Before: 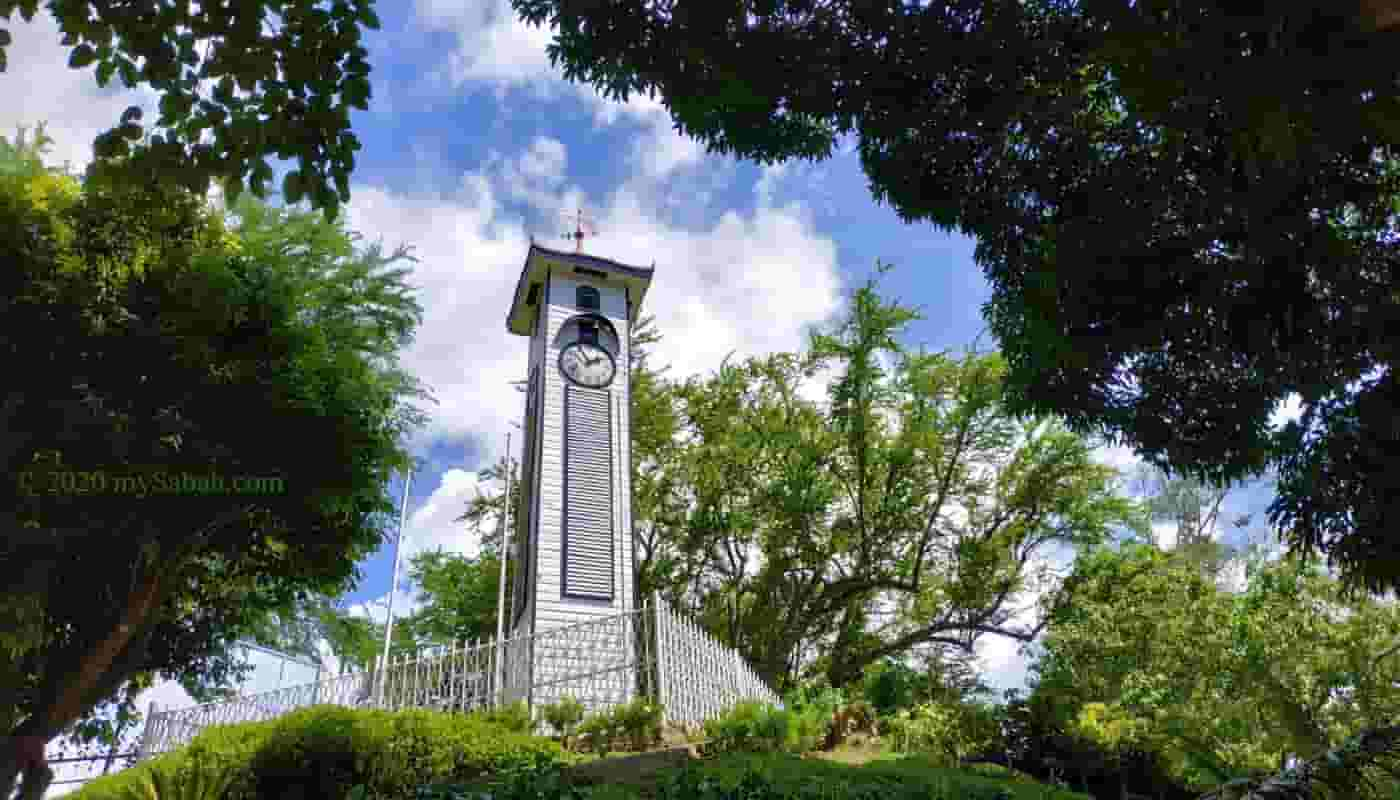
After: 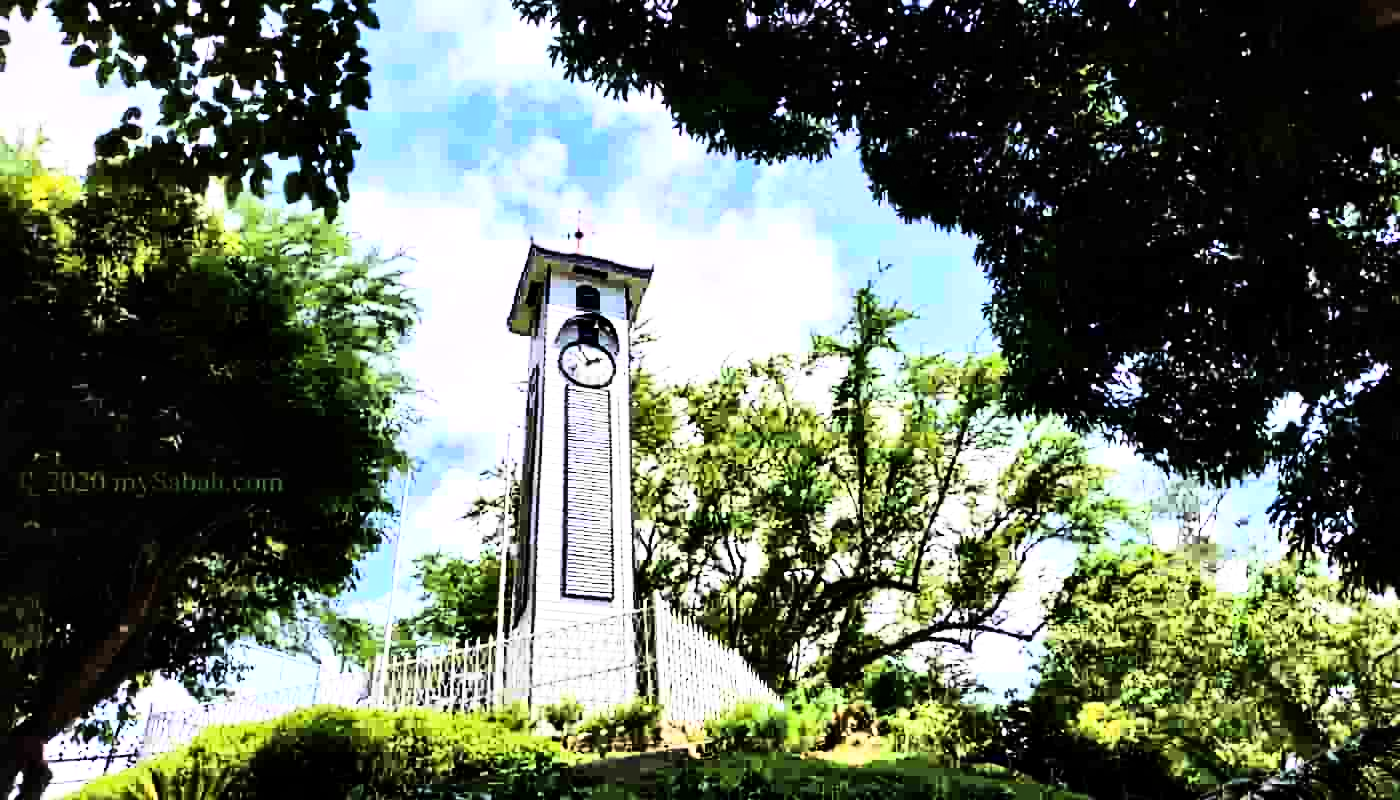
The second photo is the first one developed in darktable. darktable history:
tone equalizer: -8 EV -0.417 EV, -7 EV -0.389 EV, -6 EV -0.333 EV, -5 EV -0.222 EV, -3 EV 0.222 EV, -2 EV 0.333 EV, -1 EV 0.389 EV, +0 EV 0.417 EV, edges refinement/feathering 500, mask exposure compensation -1.57 EV, preserve details no
contrast equalizer: y [[0.546, 0.552, 0.554, 0.554, 0.552, 0.546], [0.5 ×6], [0.5 ×6], [0 ×6], [0 ×6]]
rgb curve: curves: ch0 [(0, 0) (0.21, 0.15) (0.24, 0.21) (0.5, 0.75) (0.75, 0.96) (0.89, 0.99) (1, 1)]; ch1 [(0, 0.02) (0.21, 0.13) (0.25, 0.2) (0.5, 0.67) (0.75, 0.9) (0.89, 0.97) (1, 1)]; ch2 [(0, 0.02) (0.21, 0.13) (0.25, 0.2) (0.5, 0.67) (0.75, 0.9) (0.89, 0.97) (1, 1)], compensate middle gray true
